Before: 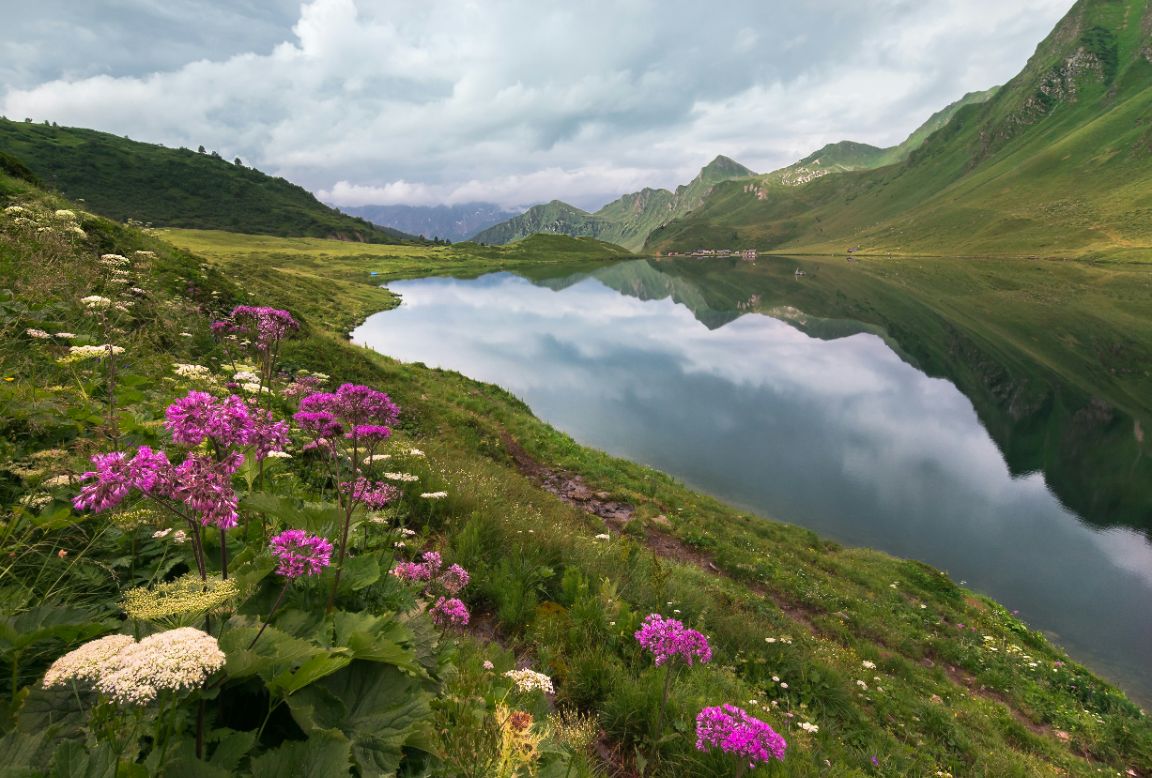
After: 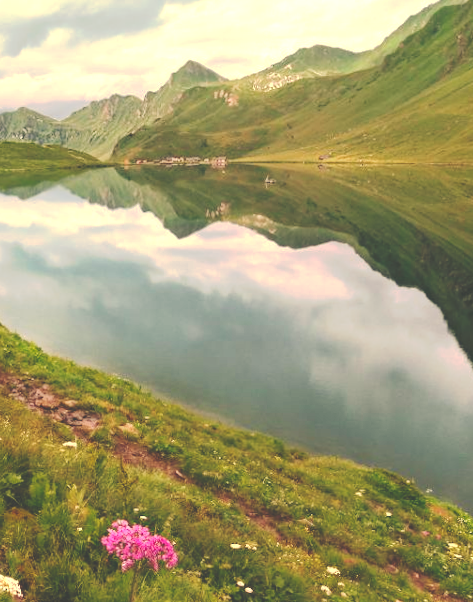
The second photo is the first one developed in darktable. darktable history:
haze removal: on, module defaults
rotate and perspective: lens shift (vertical) 0.048, lens shift (horizontal) -0.024, automatic cropping off
white balance: red 1.138, green 0.996, blue 0.812
crop: left 45.721%, top 13.393%, right 14.118%, bottom 10.01%
tone curve: curves: ch0 [(0, 0) (0.003, 0.241) (0.011, 0.241) (0.025, 0.242) (0.044, 0.246) (0.069, 0.25) (0.1, 0.251) (0.136, 0.256) (0.177, 0.275) (0.224, 0.293) (0.277, 0.326) (0.335, 0.38) (0.399, 0.449) (0.468, 0.525) (0.543, 0.606) (0.623, 0.683) (0.709, 0.751) (0.801, 0.824) (0.898, 0.871) (1, 1)], preserve colors none
exposure: black level correction 0, exposure 0.7 EV, compensate highlight preservation false
